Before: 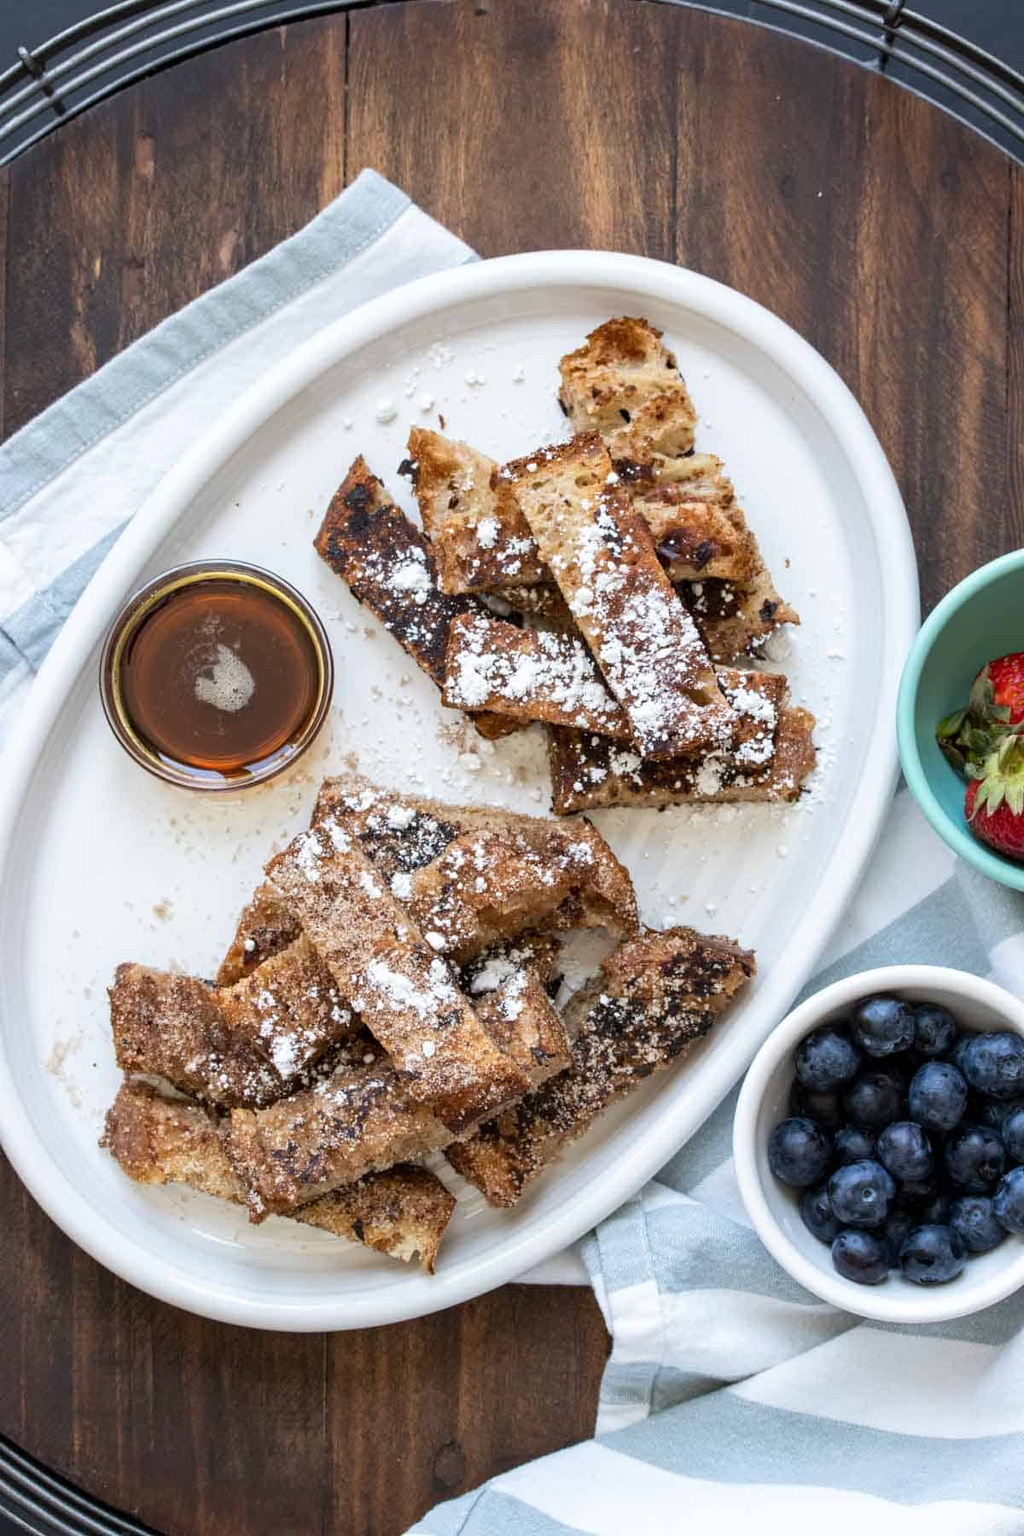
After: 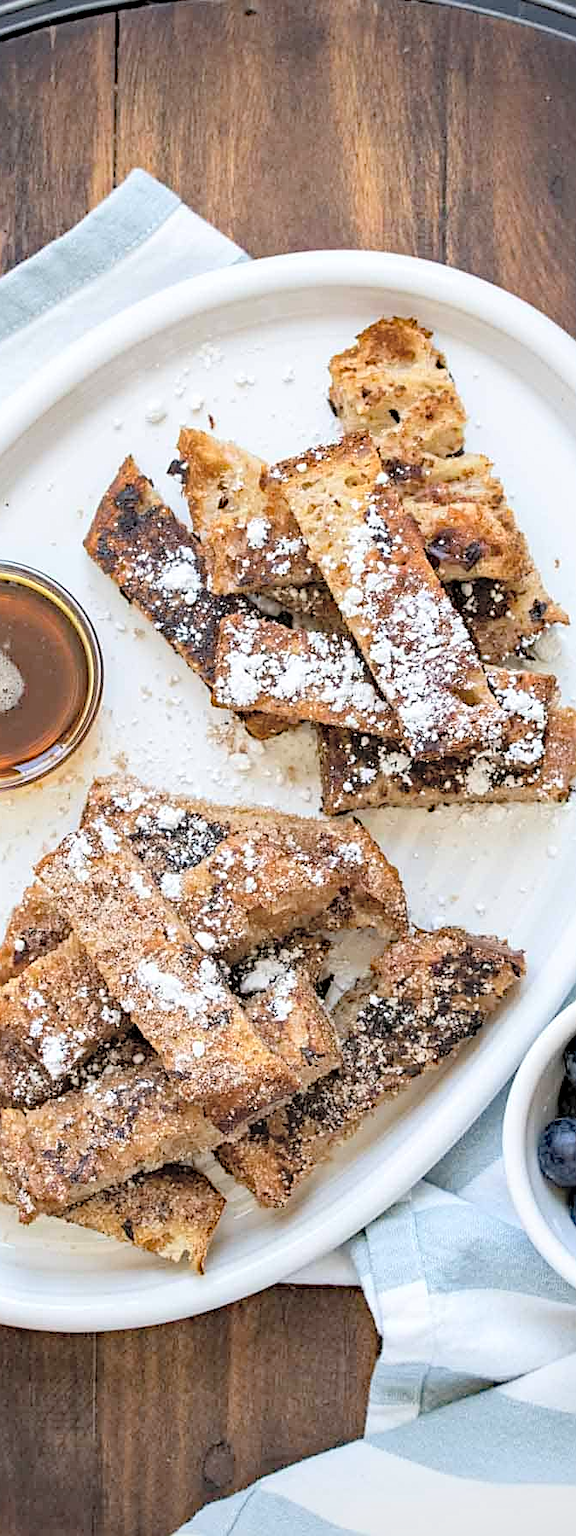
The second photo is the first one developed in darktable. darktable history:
contrast brightness saturation: brightness 0.28
crop and rotate: left 22.516%, right 21.234%
vignetting: fall-off radius 60.92%
sharpen: on, module defaults
haze removal: strength 0.4, distance 0.22, compatibility mode true, adaptive false
